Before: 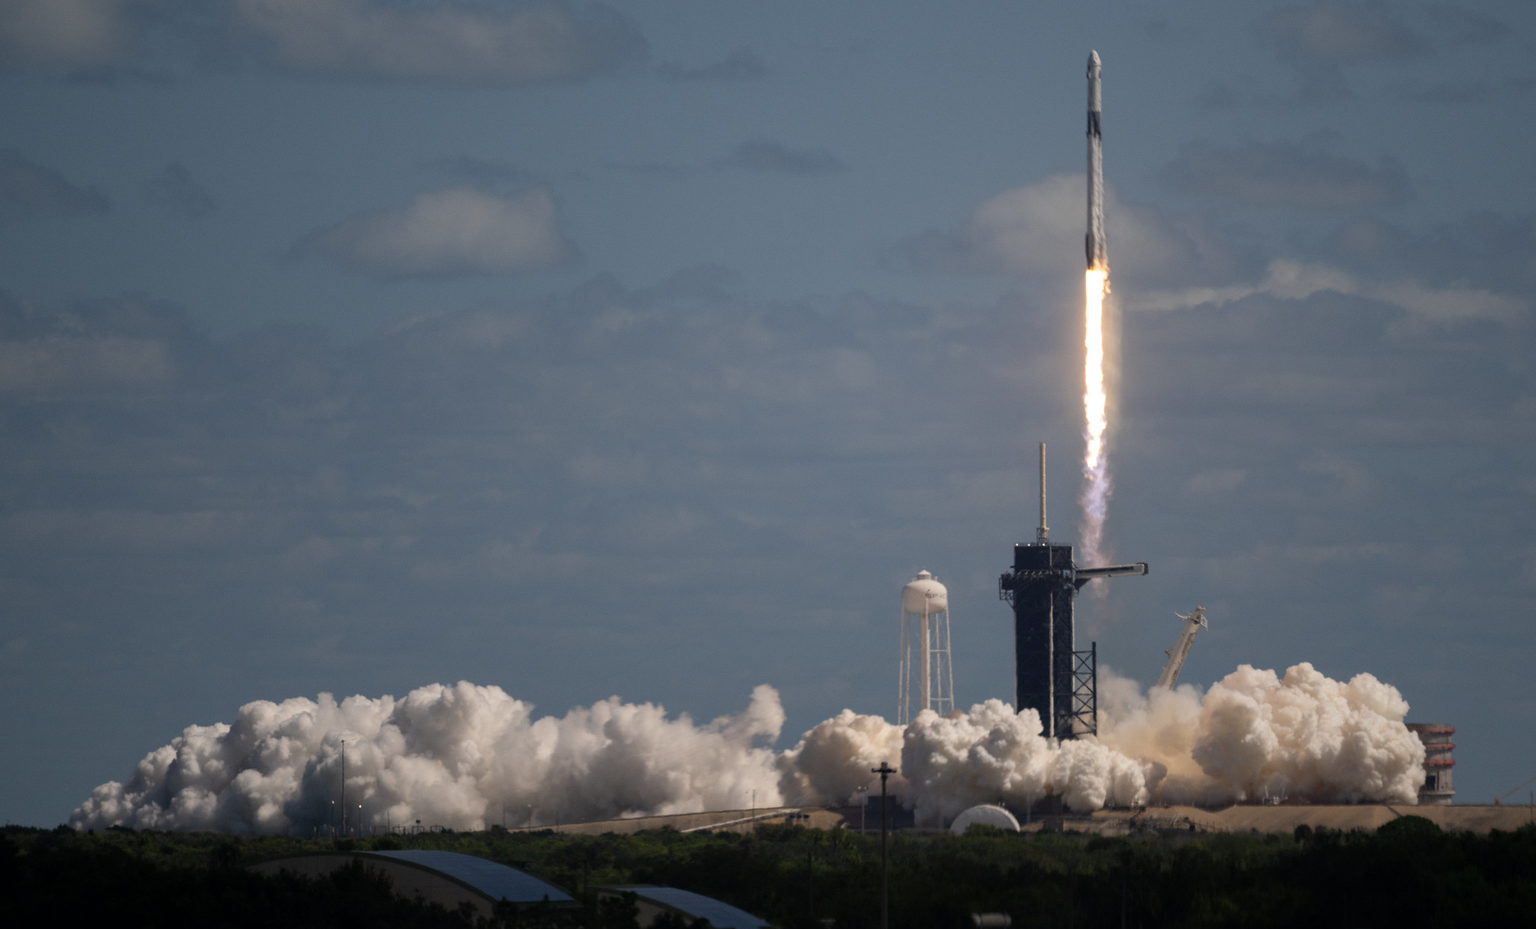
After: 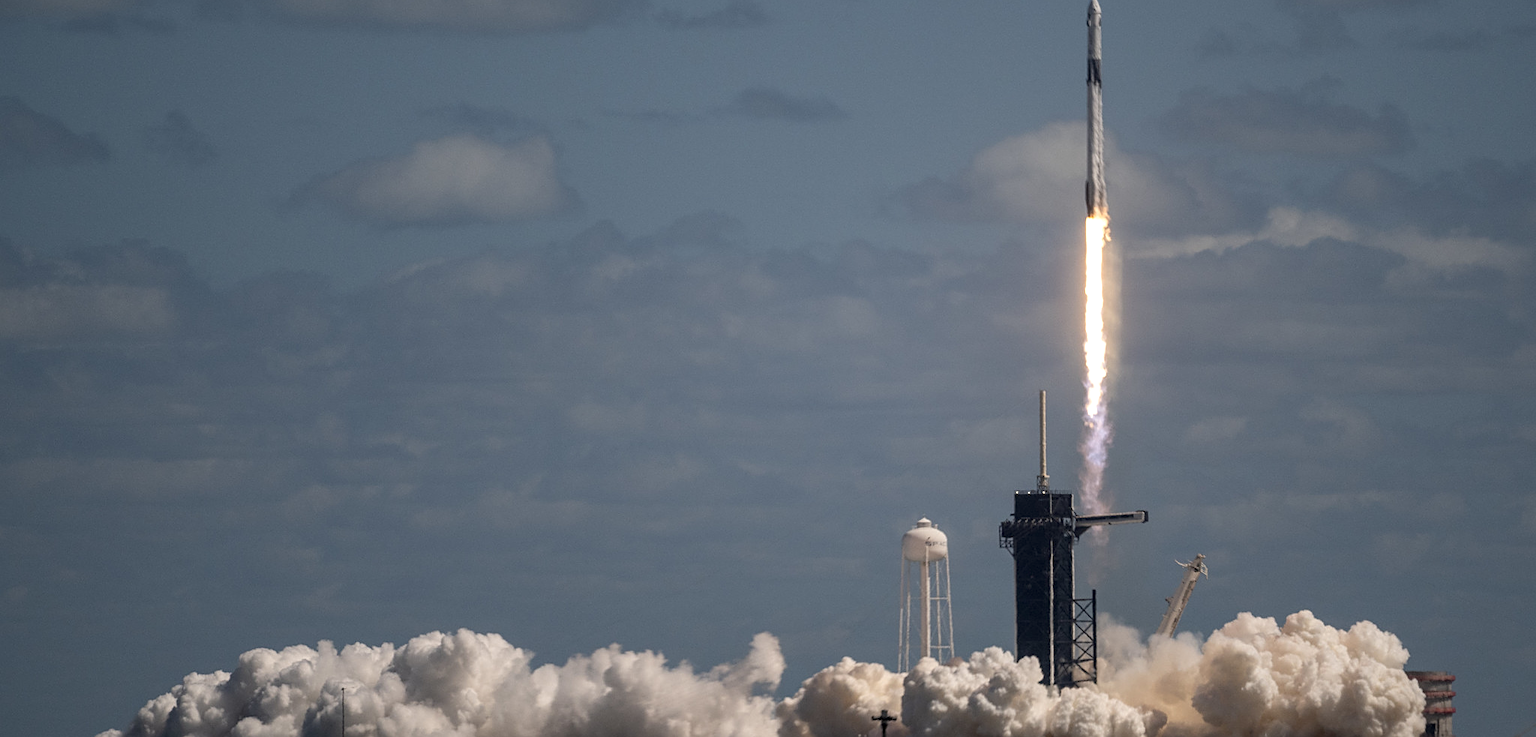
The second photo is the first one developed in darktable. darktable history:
crop and rotate: top 5.667%, bottom 14.937%
local contrast: on, module defaults
sharpen: on, module defaults
